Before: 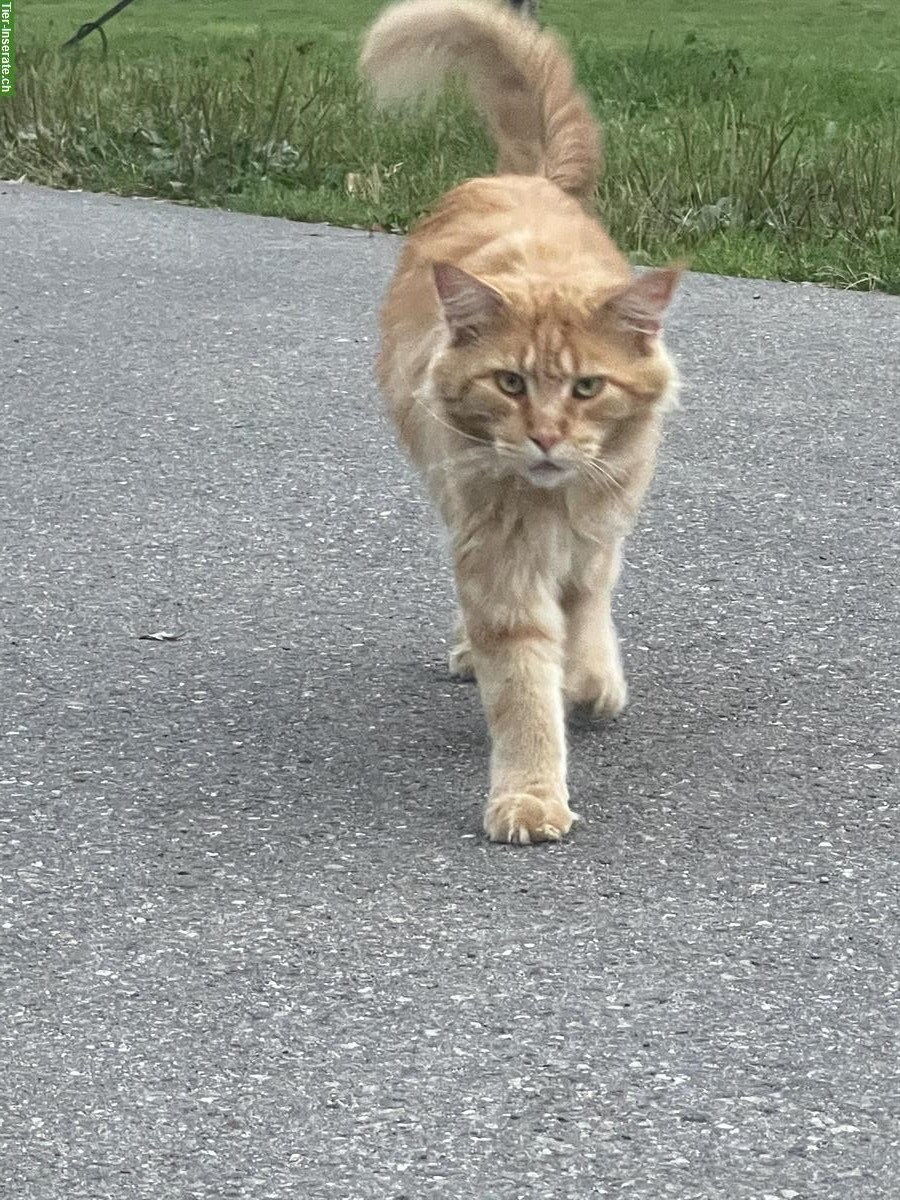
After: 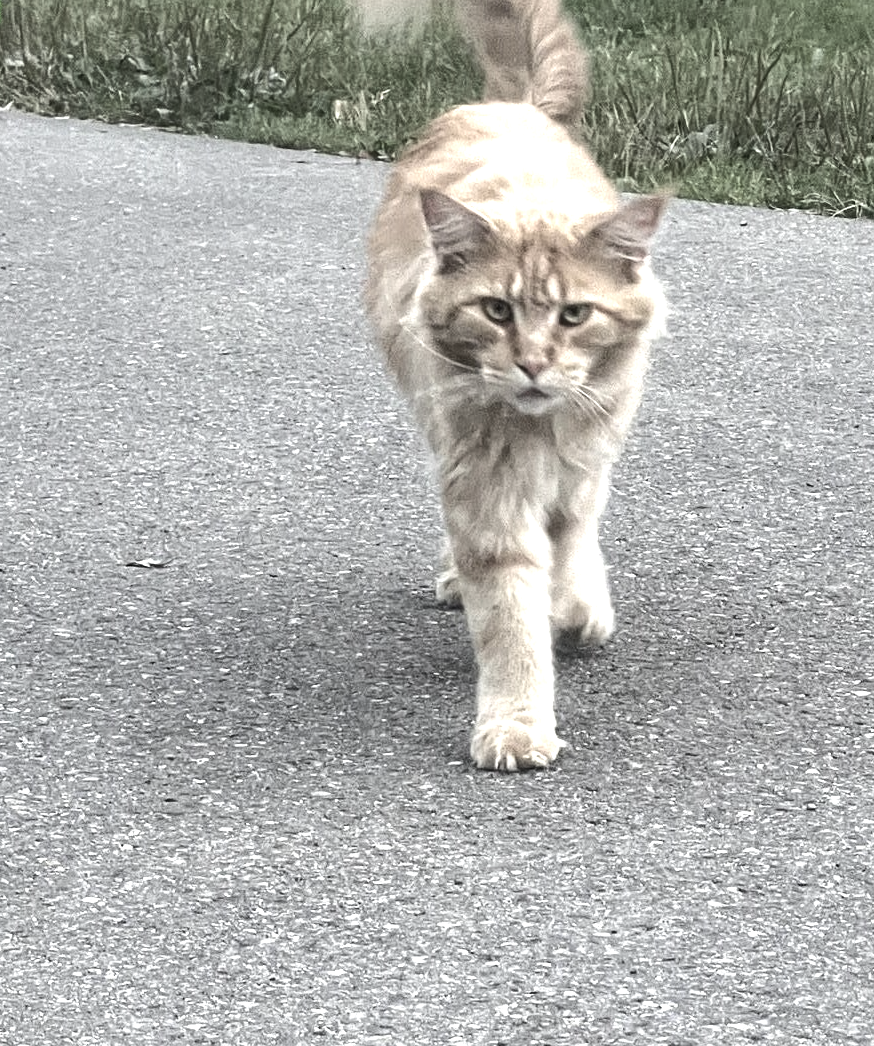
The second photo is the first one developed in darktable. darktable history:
white balance: red 1, blue 1
color zones: curves: ch0 [(0, 0.6) (0.129, 0.585) (0.193, 0.596) (0.429, 0.5) (0.571, 0.5) (0.714, 0.5) (0.857, 0.5) (1, 0.6)]; ch1 [(0, 0.453) (0.112, 0.245) (0.213, 0.252) (0.429, 0.233) (0.571, 0.231) (0.683, 0.242) (0.857, 0.296) (1, 0.453)]
crop: left 1.507%, top 6.147%, right 1.379%, bottom 6.637%
tone equalizer: -8 EV -0.75 EV, -7 EV -0.7 EV, -6 EV -0.6 EV, -5 EV -0.4 EV, -3 EV 0.4 EV, -2 EV 0.6 EV, -1 EV 0.7 EV, +0 EV 0.75 EV, edges refinement/feathering 500, mask exposure compensation -1.57 EV, preserve details no
